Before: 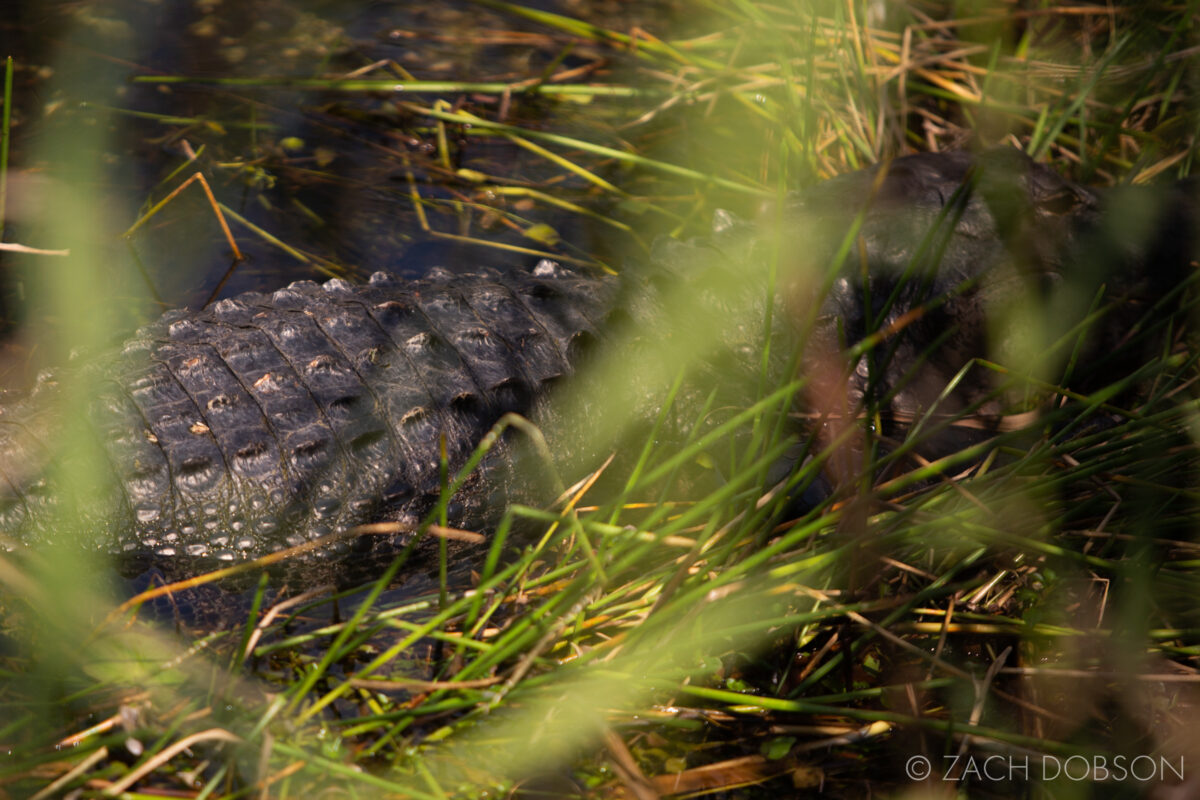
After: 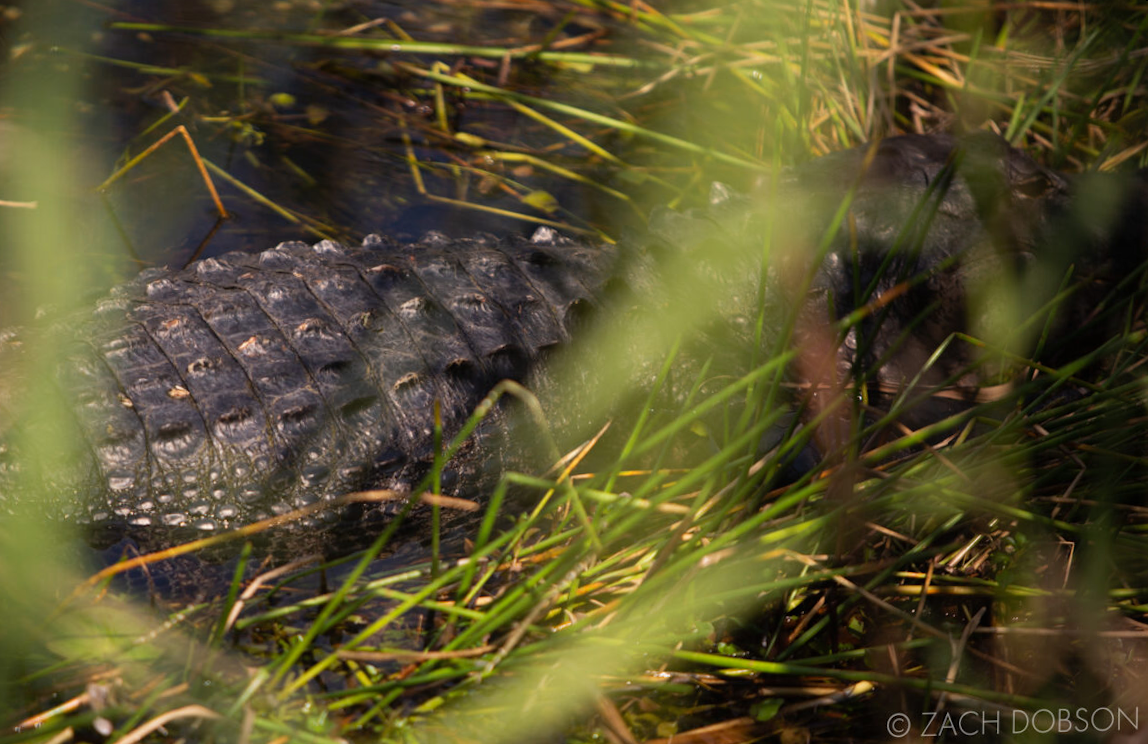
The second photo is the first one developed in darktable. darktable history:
crop and rotate: left 3.238%
contrast equalizer: y [[0.5, 0.5, 0.478, 0.5, 0.5, 0.5], [0.5 ×6], [0.5 ×6], [0 ×6], [0 ×6]]
rotate and perspective: rotation 0.679°, lens shift (horizontal) 0.136, crop left 0.009, crop right 0.991, crop top 0.078, crop bottom 0.95
